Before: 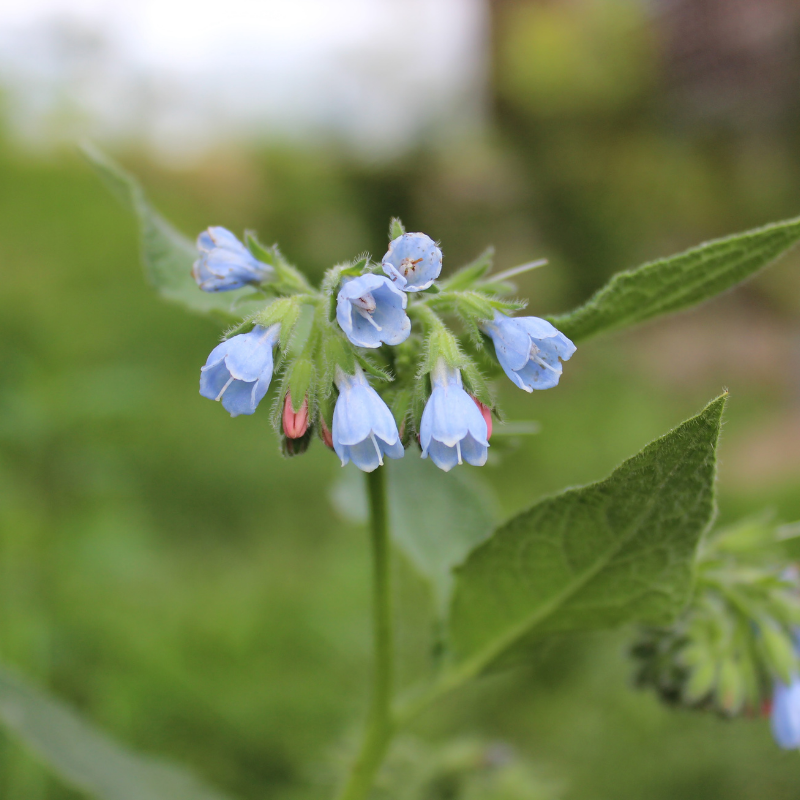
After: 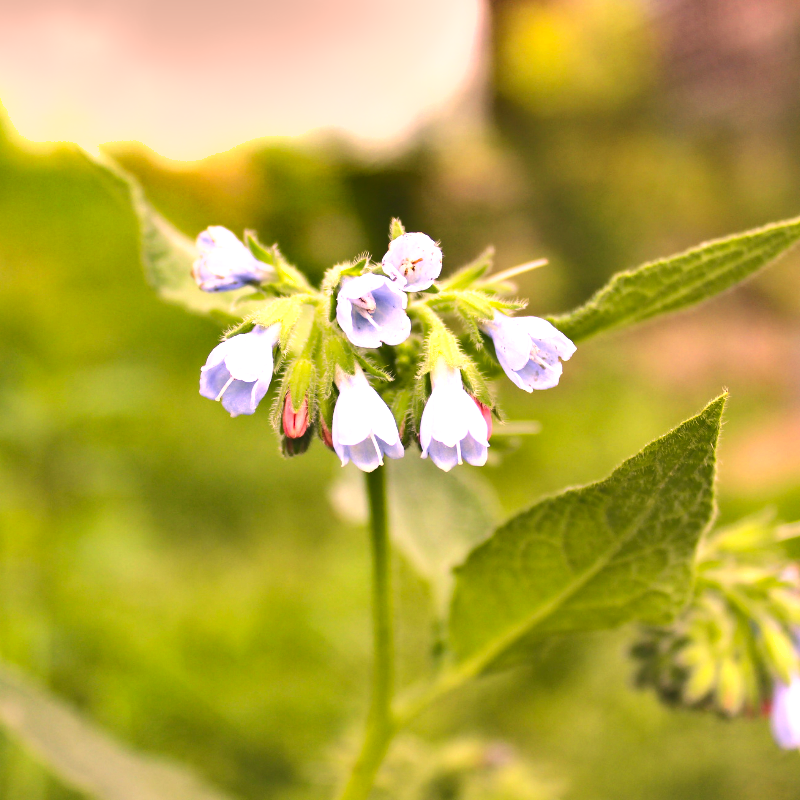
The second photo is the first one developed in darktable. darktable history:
exposure: black level correction 0, exposure 1.282 EV, compensate highlight preservation false
color correction: highlights a* 21.53, highlights b* 22.42
shadows and highlights: shadows 61.28, soften with gaussian
